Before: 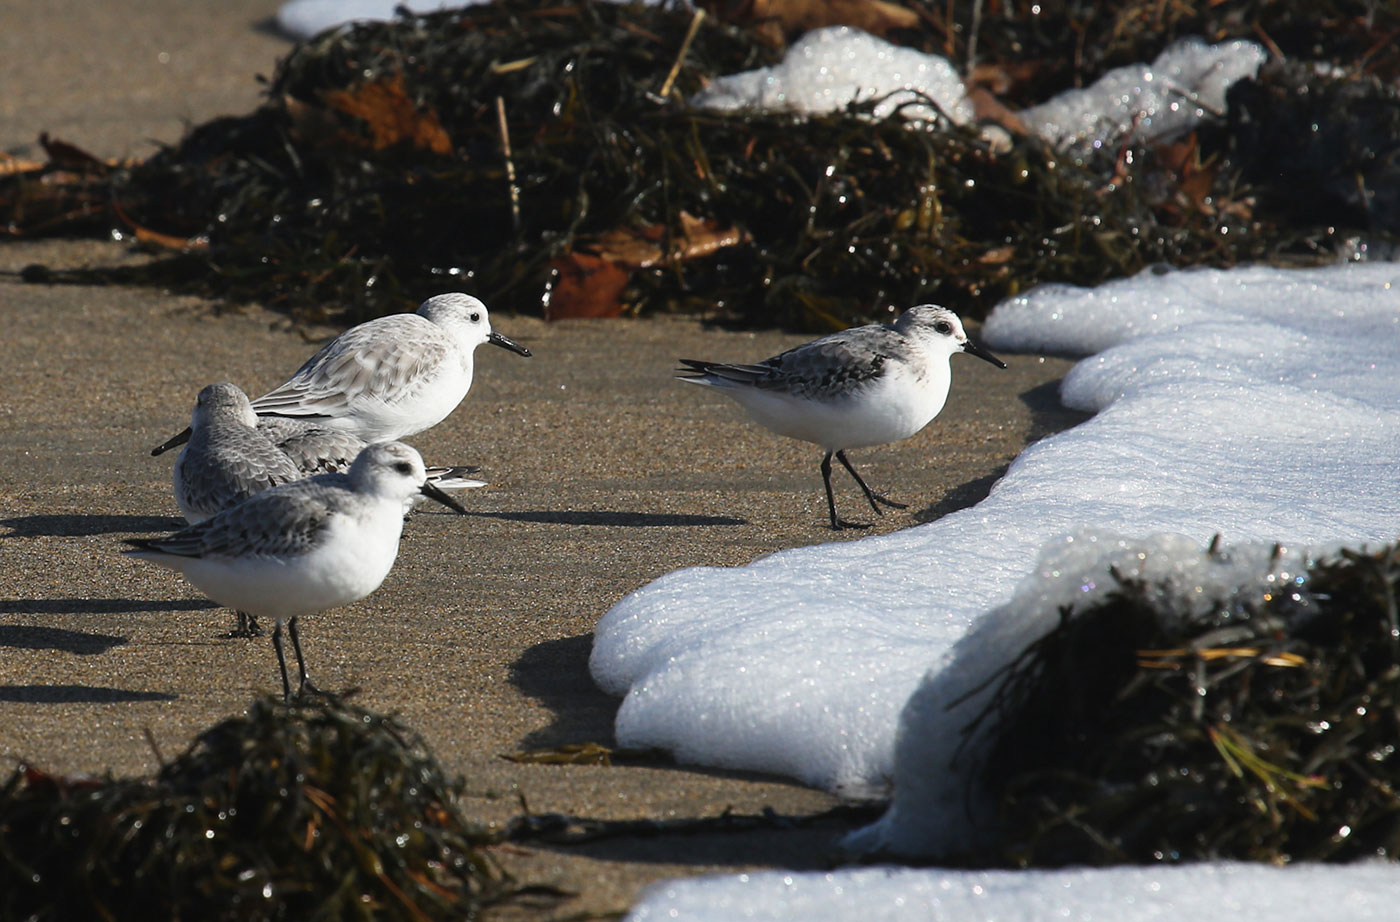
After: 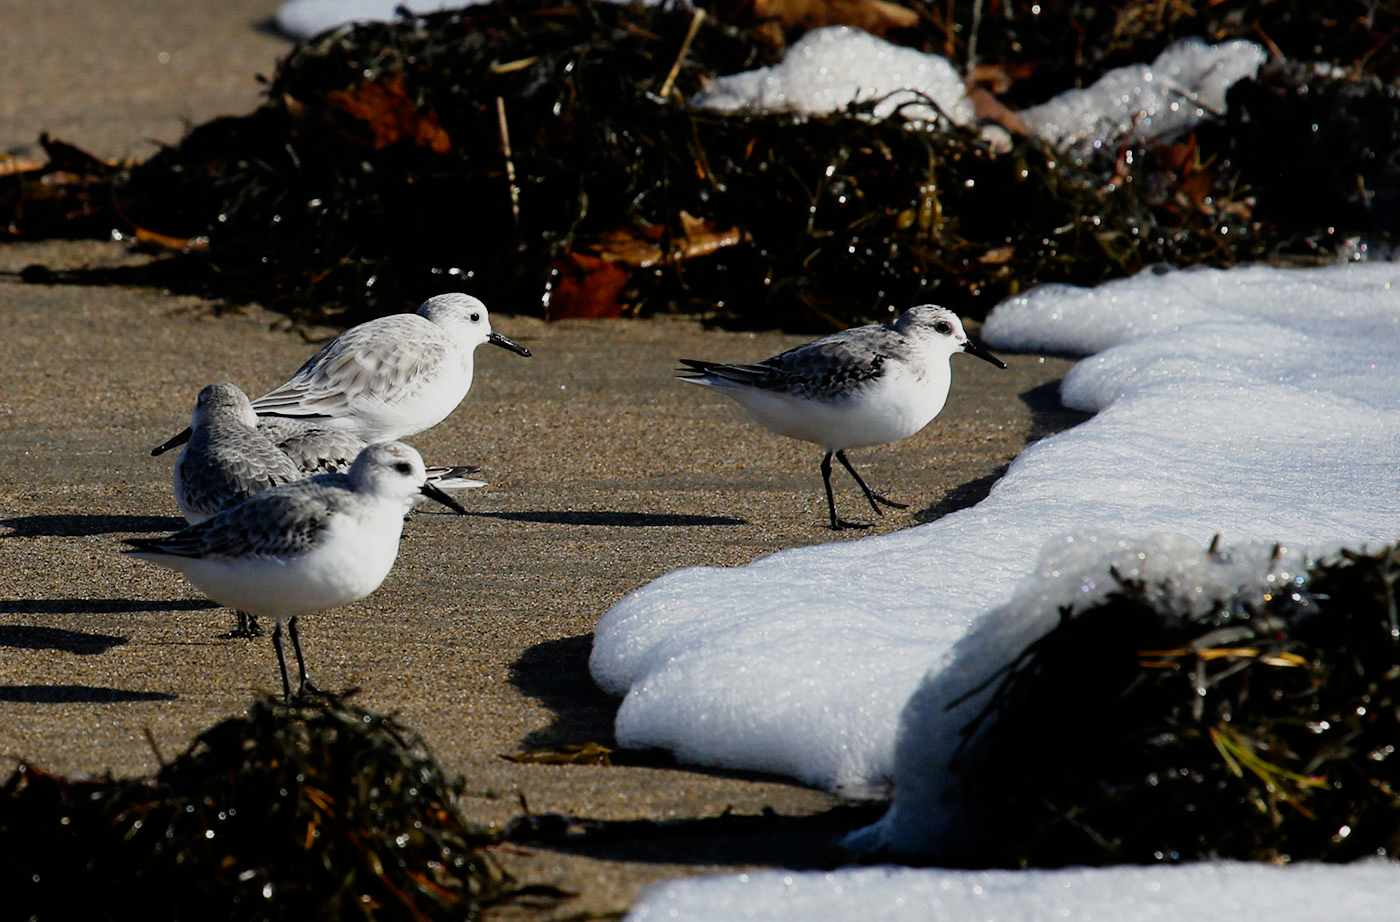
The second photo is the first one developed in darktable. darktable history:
filmic rgb: black relative exposure -7.76 EV, white relative exposure 4.36 EV, hardness 3.76, latitude 50.03%, contrast 1.101, preserve chrominance no, color science v4 (2020)
